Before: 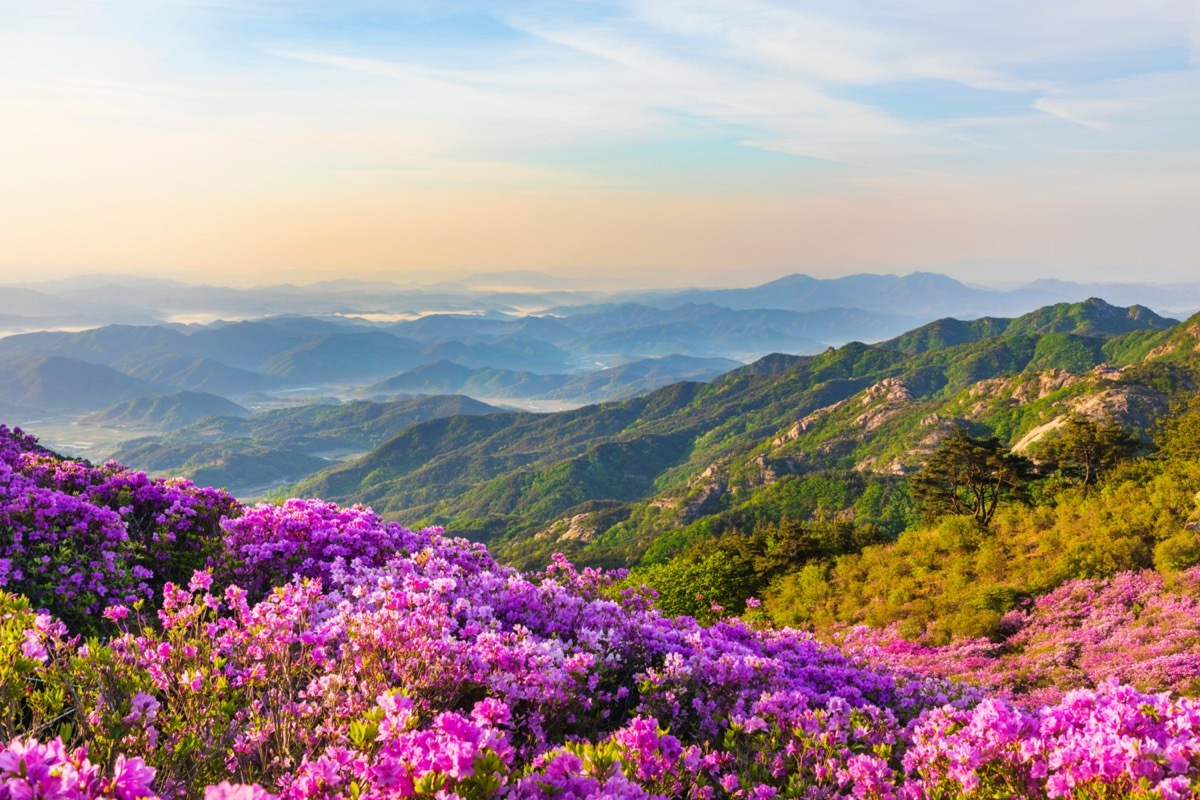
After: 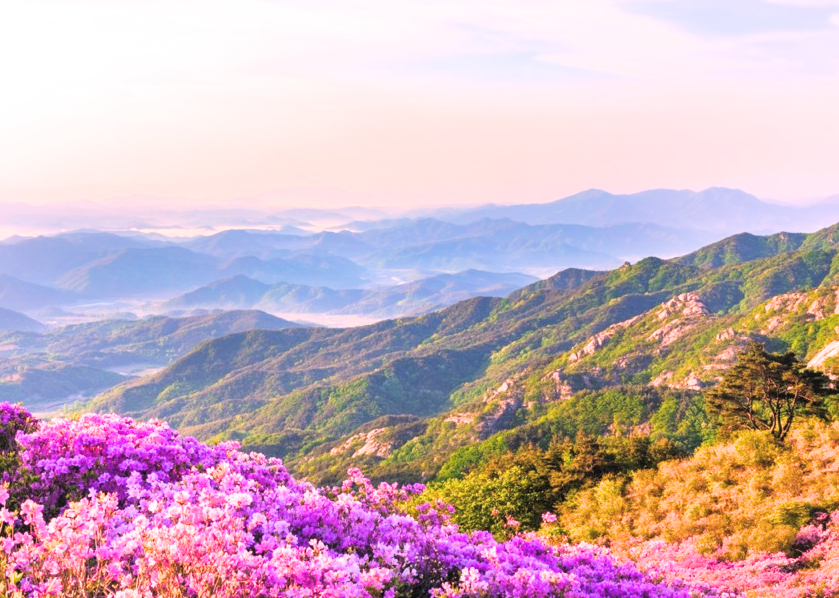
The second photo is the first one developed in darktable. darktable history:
filmic rgb: black relative exposure -5.83 EV, white relative exposure 3.4 EV, hardness 3.68
white balance: red 1.188, blue 1.11
crop and rotate: left 17.046%, top 10.659%, right 12.989%, bottom 14.553%
exposure: black level correction -0.005, exposure 1 EV, compensate highlight preservation false
